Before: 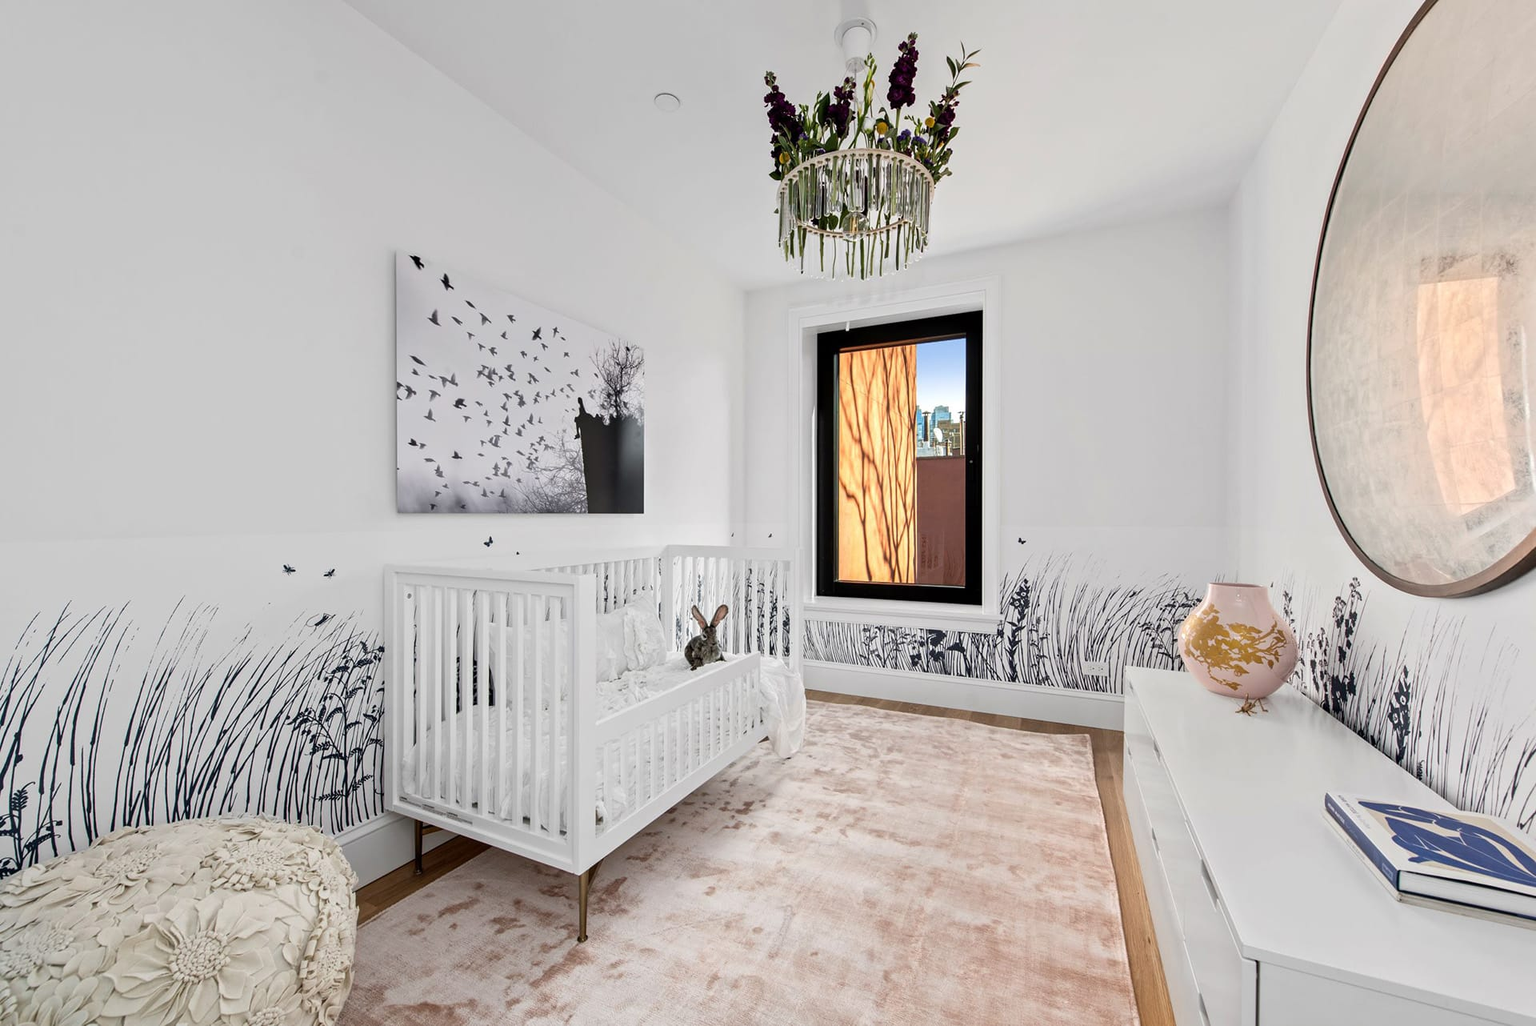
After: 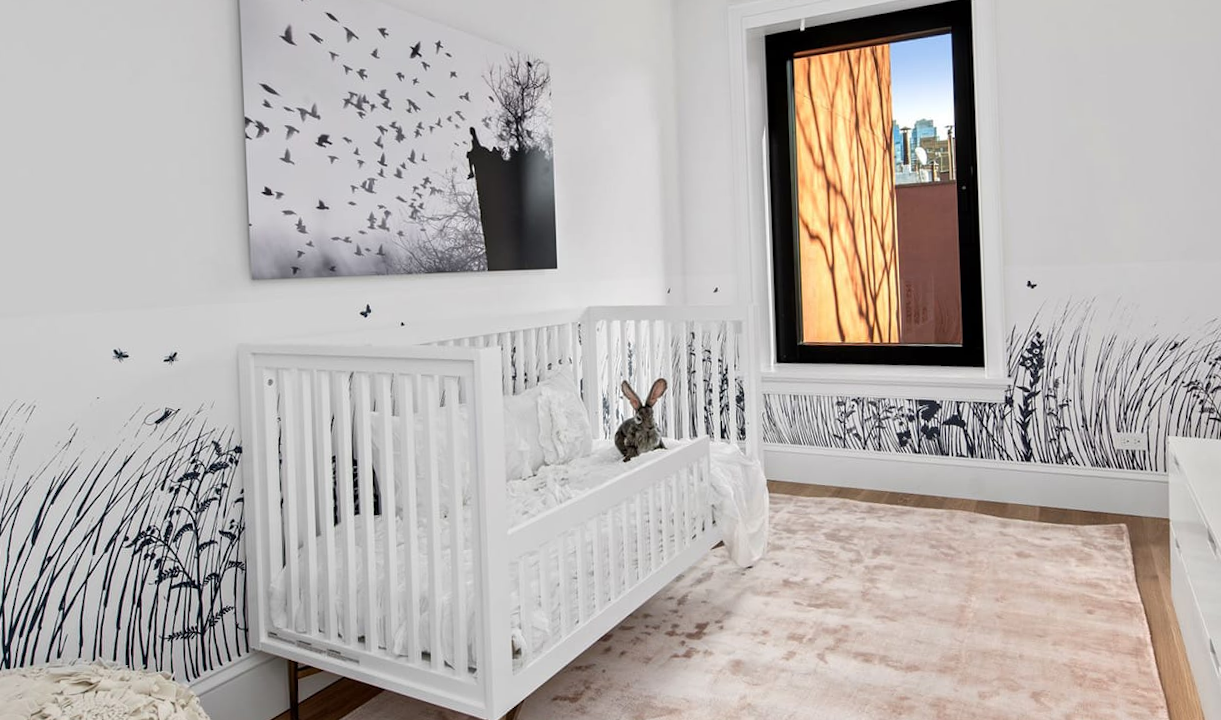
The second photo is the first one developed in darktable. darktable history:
rotate and perspective: rotation -2.22°, lens shift (horizontal) -0.022, automatic cropping off
crop: left 13.312%, top 31.28%, right 24.627%, bottom 15.582%
